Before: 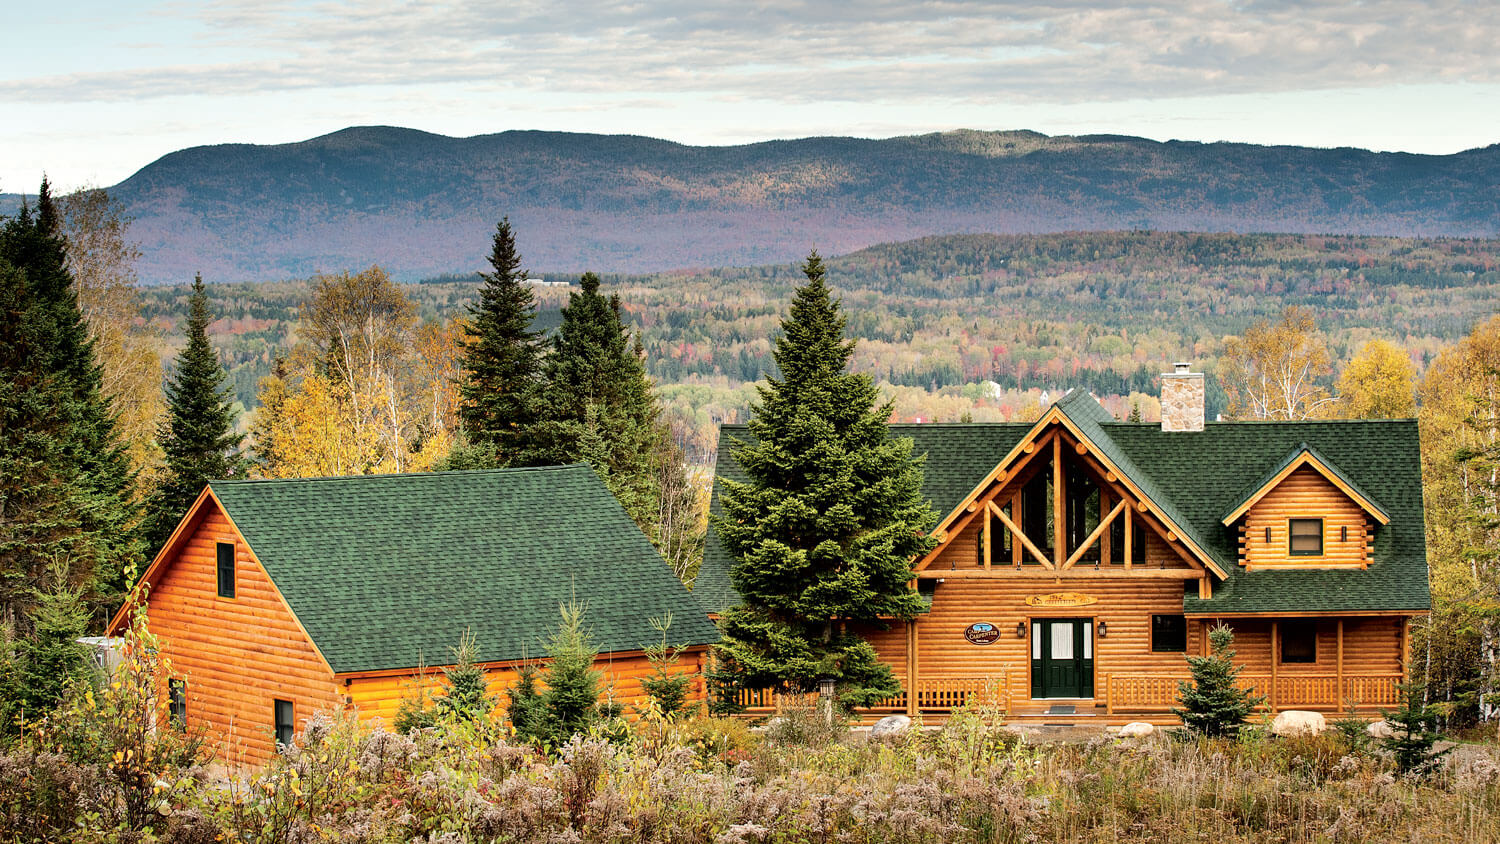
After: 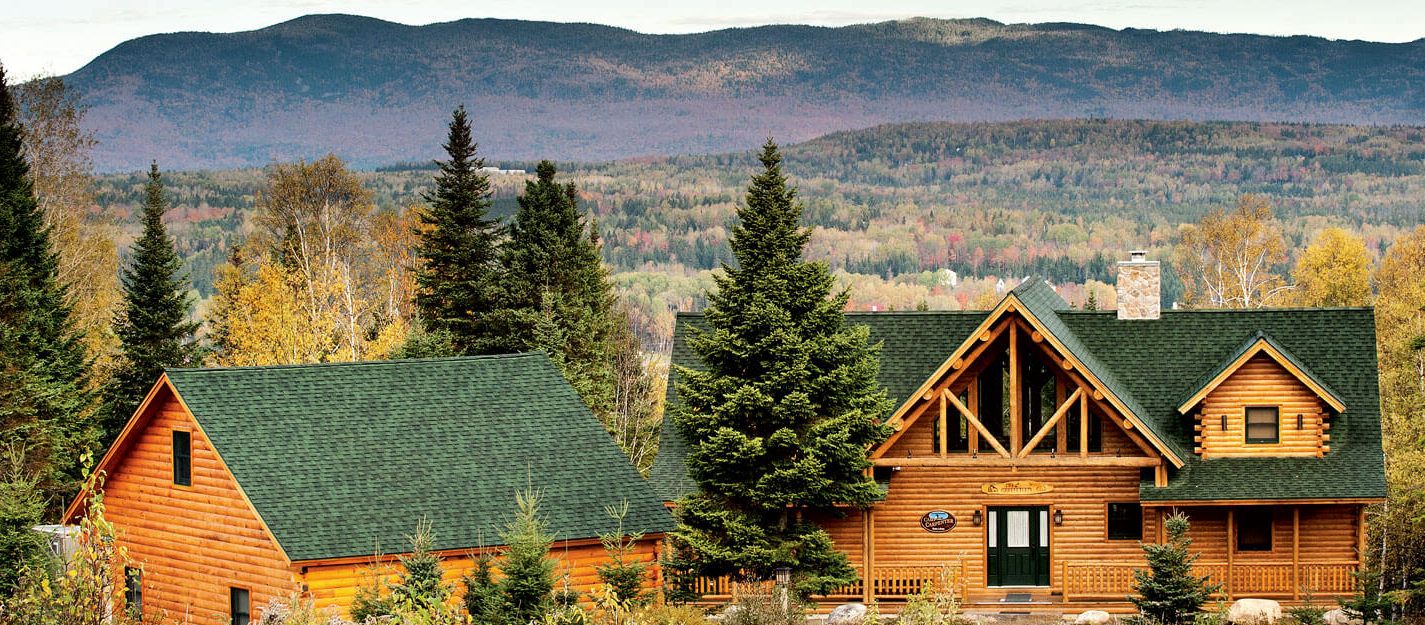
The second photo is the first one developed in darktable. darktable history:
white balance: red 1, blue 1
contrast brightness saturation: contrast 0.03, brightness -0.04
crop and rotate: left 2.991%, top 13.302%, right 1.981%, bottom 12.636%
